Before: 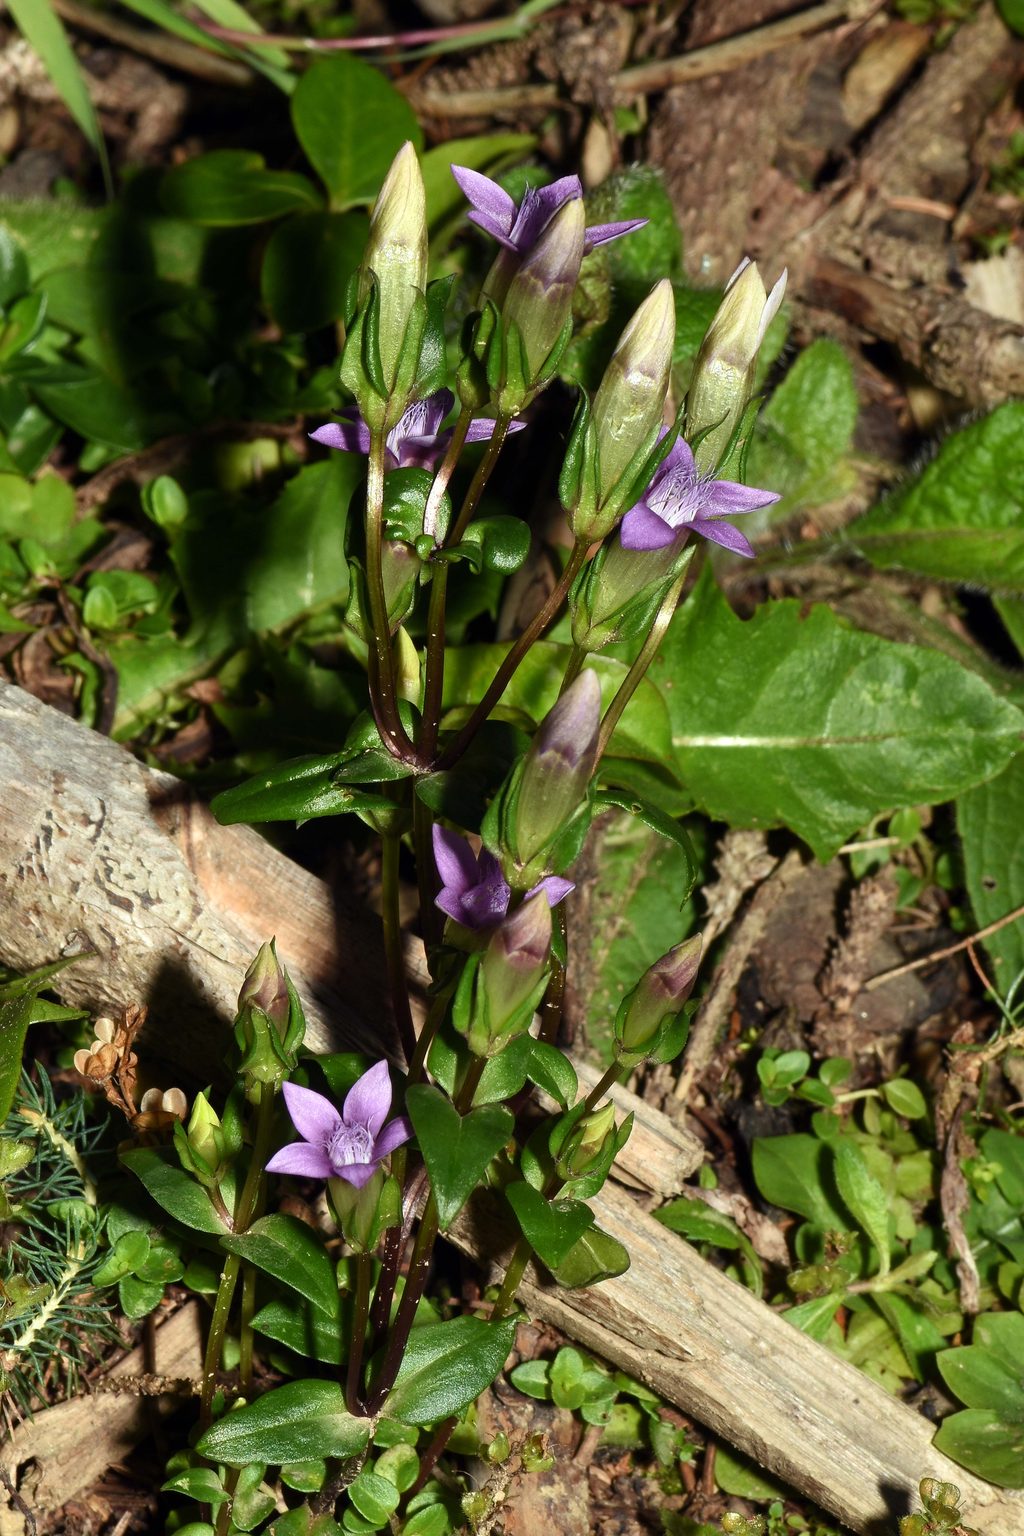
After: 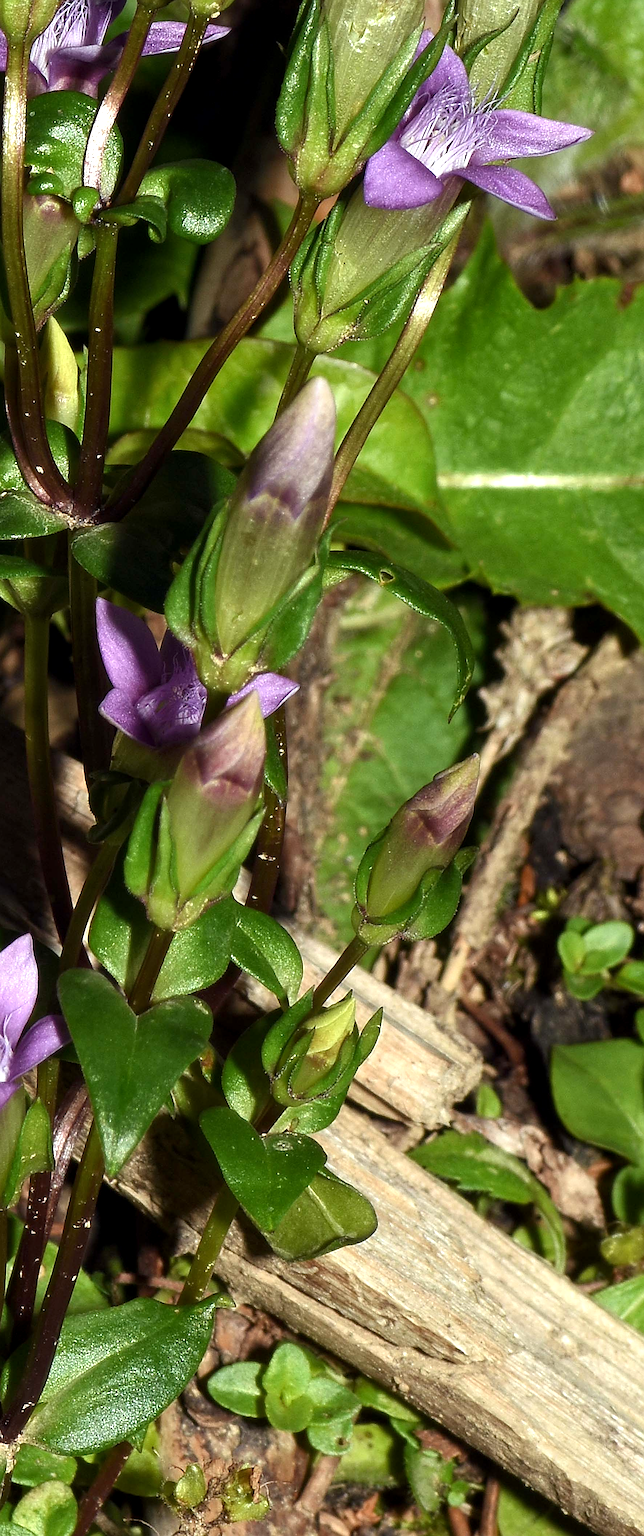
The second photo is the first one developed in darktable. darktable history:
local contrast: highlights 100%, shadows 101%, detail 119%, midtone range 0.2
exposure: exposure 0.261 EV, compensate highlight preservation false
crop: left 35.686%, top 26.287%, right 20.095%, bottom 3.459%
sharpen: on, module defaults
